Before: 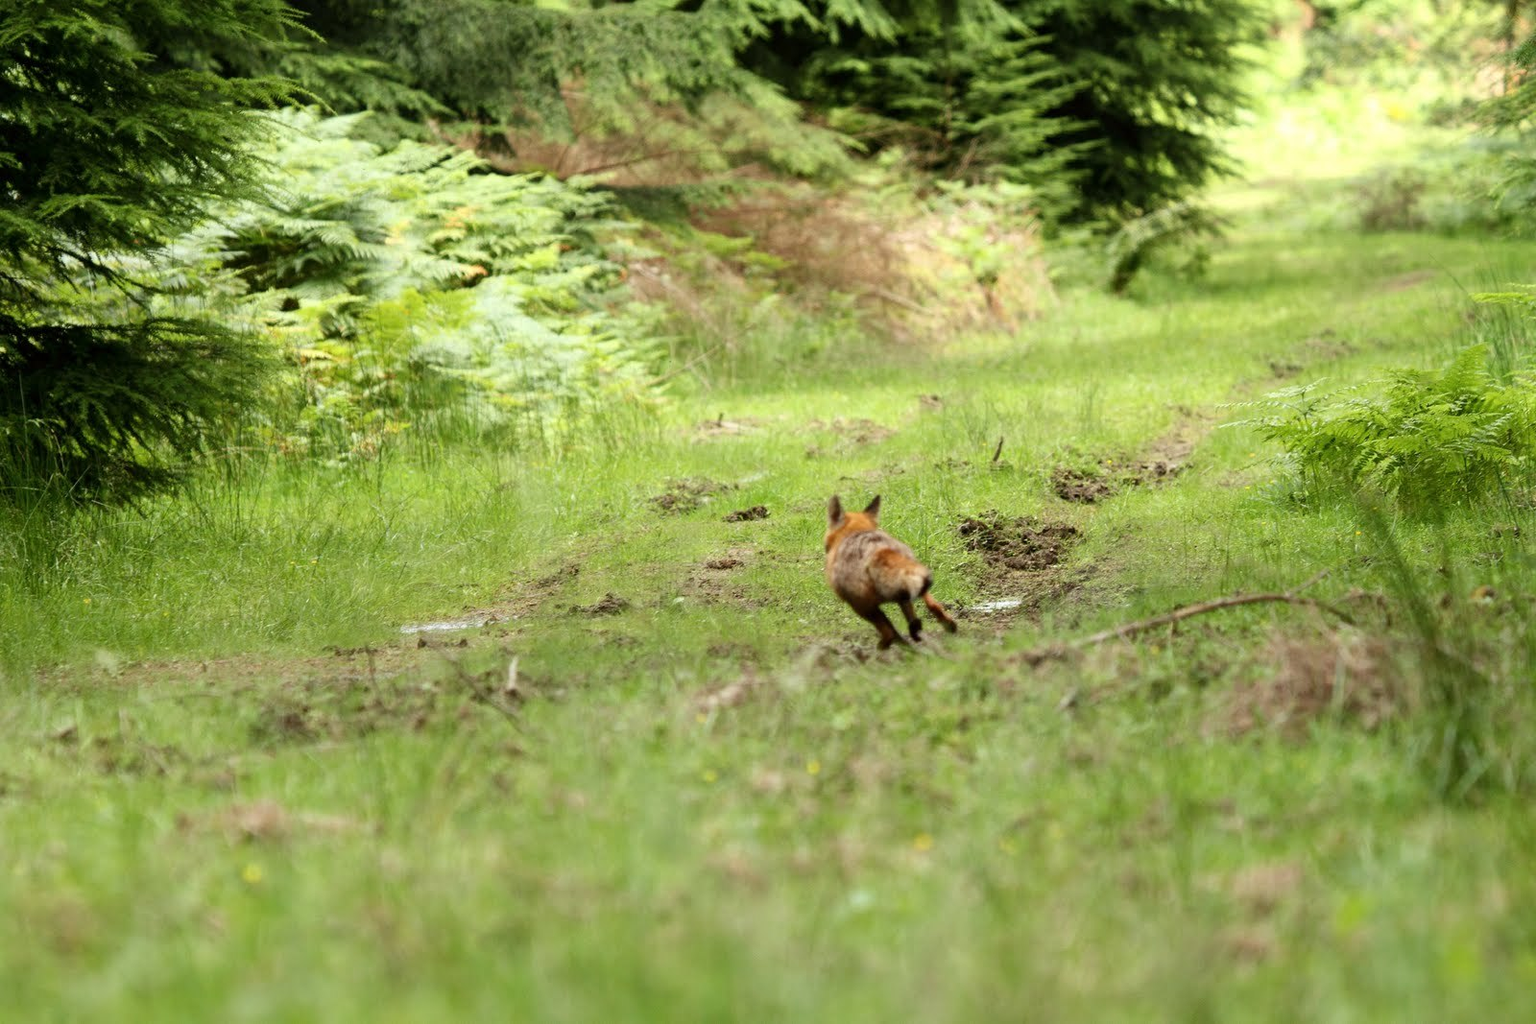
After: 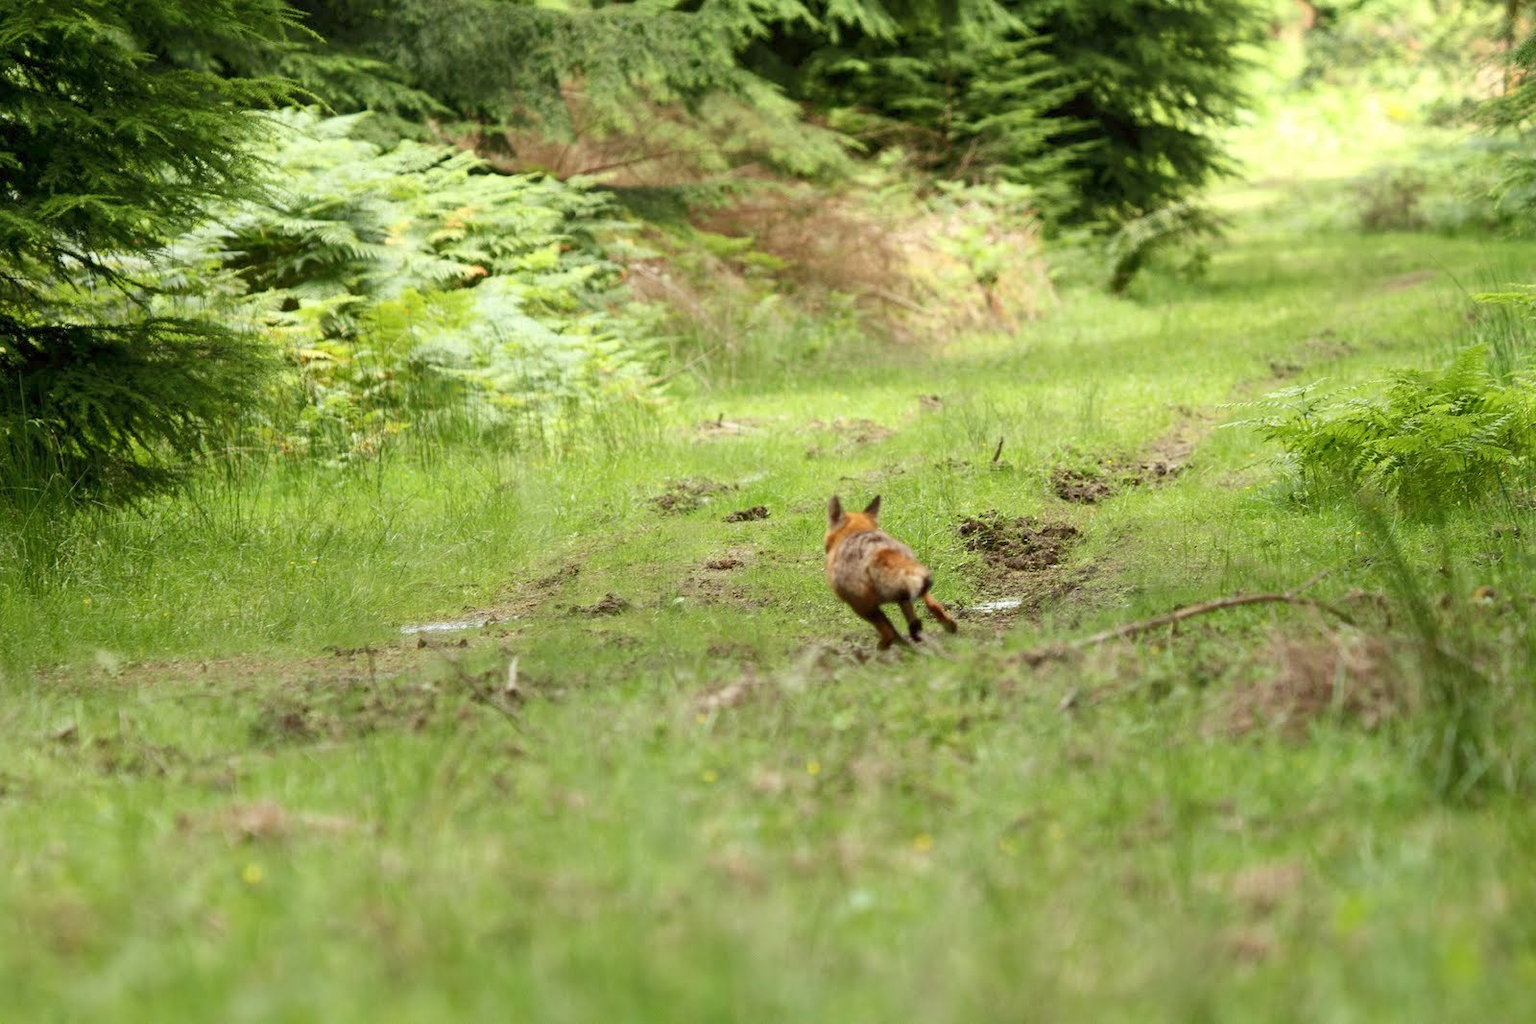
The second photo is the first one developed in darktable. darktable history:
rgb curve: curves: ch0 [(0, 0) (0.093, 0.159) (0.241, 0.265) (0.414, 0.42) (1, 1)], compensate middle gray true, preserve colors basic power
